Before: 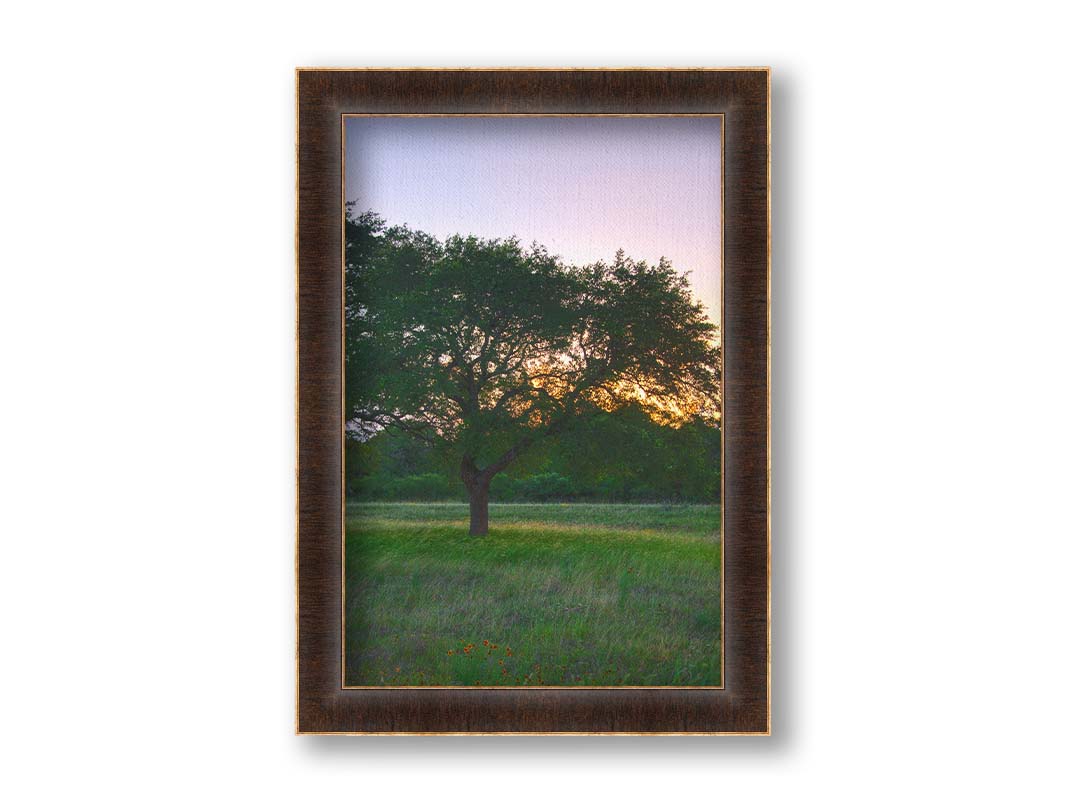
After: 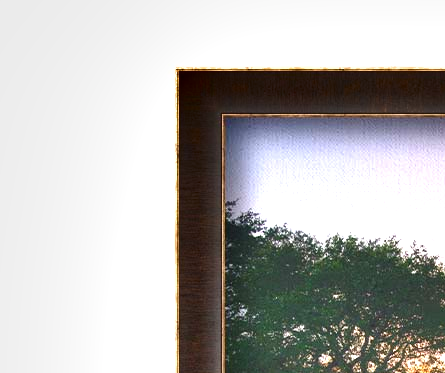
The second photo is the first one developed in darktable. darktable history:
crop and rotate: left 11.274%, top 0.053%, right 46.994%, bottom 53.212%
exposure: exposure 0.672 EV, compensate exposure bias true, compensate highlight preservation false
shadows and highlights: low approximation 0.01, soften with gaussian
